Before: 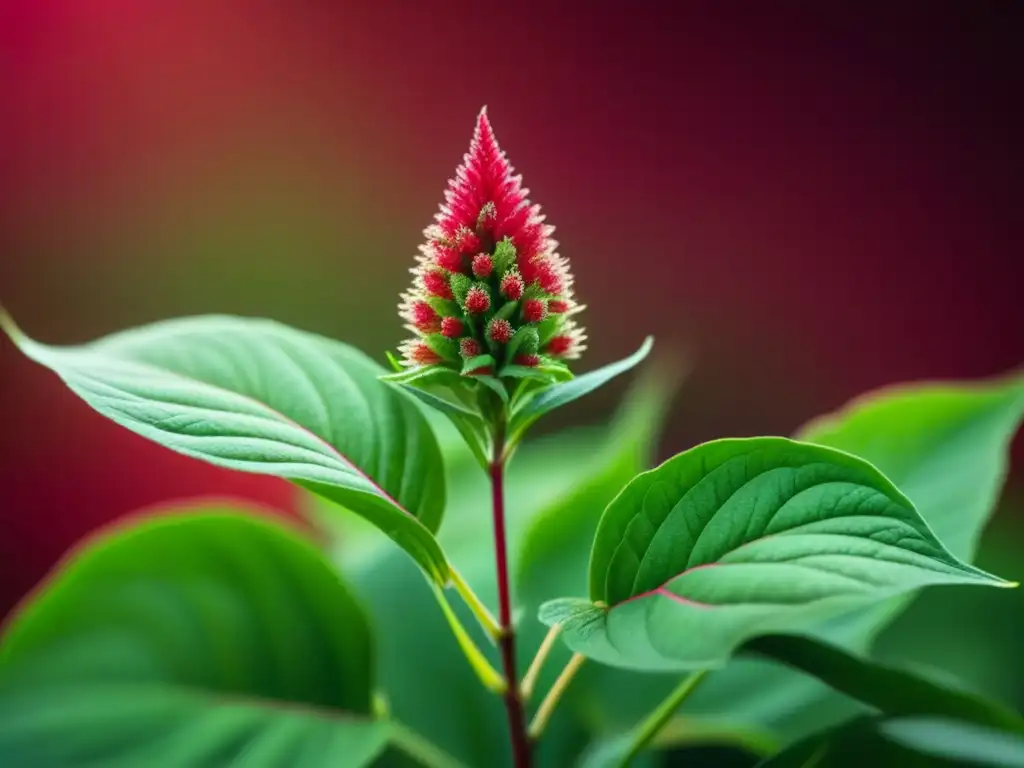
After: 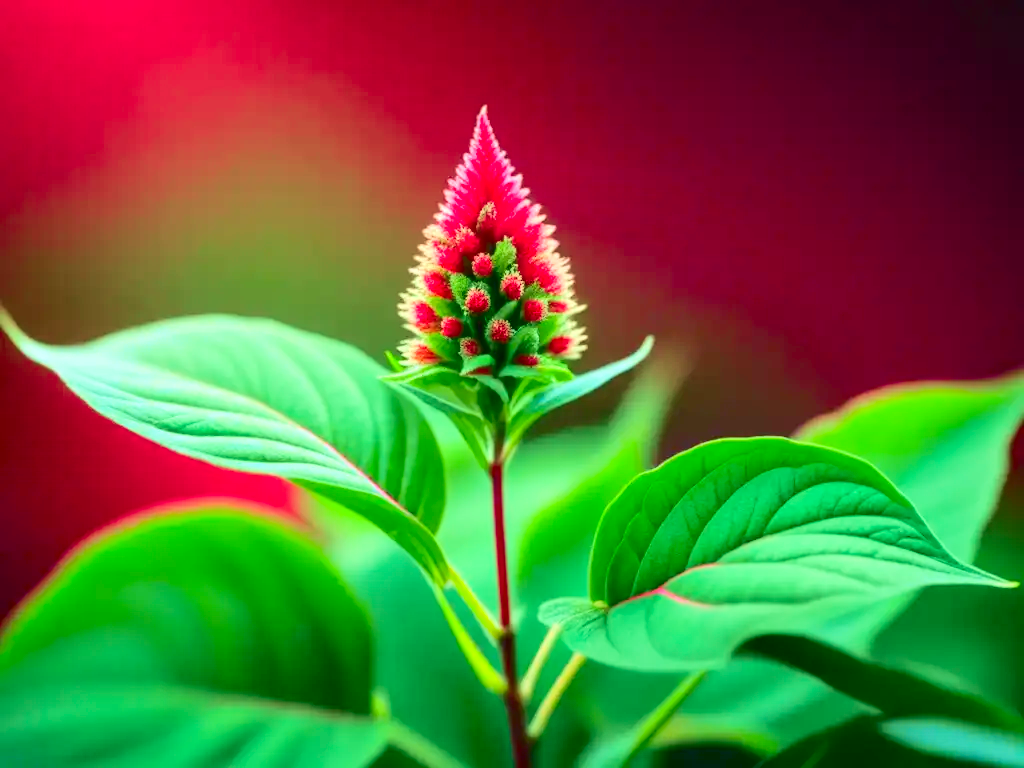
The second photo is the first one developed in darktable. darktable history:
velvia: strength 17%
tone curve: curves: ch0 [(0, 0.018) (0.036, 0.038) (0.15, 0.131) (0.27, 0.247) (0.503, 0.556) (0.763, 0.785) (1, 0.919)]; ch1 [(0, 0) (0.203, 0.158) (0.333, 0.283) (0.451, 0.417) (0.502, 0.5) (0.519, 0.522) (0.562, 0.588) (0.603, 0.664) (0.722, 0.813) (1, 1)]; ch2 [(0, 0) (0.29, 0.295) (0.404, 0.436) (0.497, 0.499) (0.521, 0.523) (0.561, 0.605) (0.639, 0.664) (0.712, 0.764) (1, 1)], color space Lab, independent channels, preserve colors none
white balance: red 0.978, blue 0.999
exposure: exposure 0.785 EV, compensate highlight preservation false
